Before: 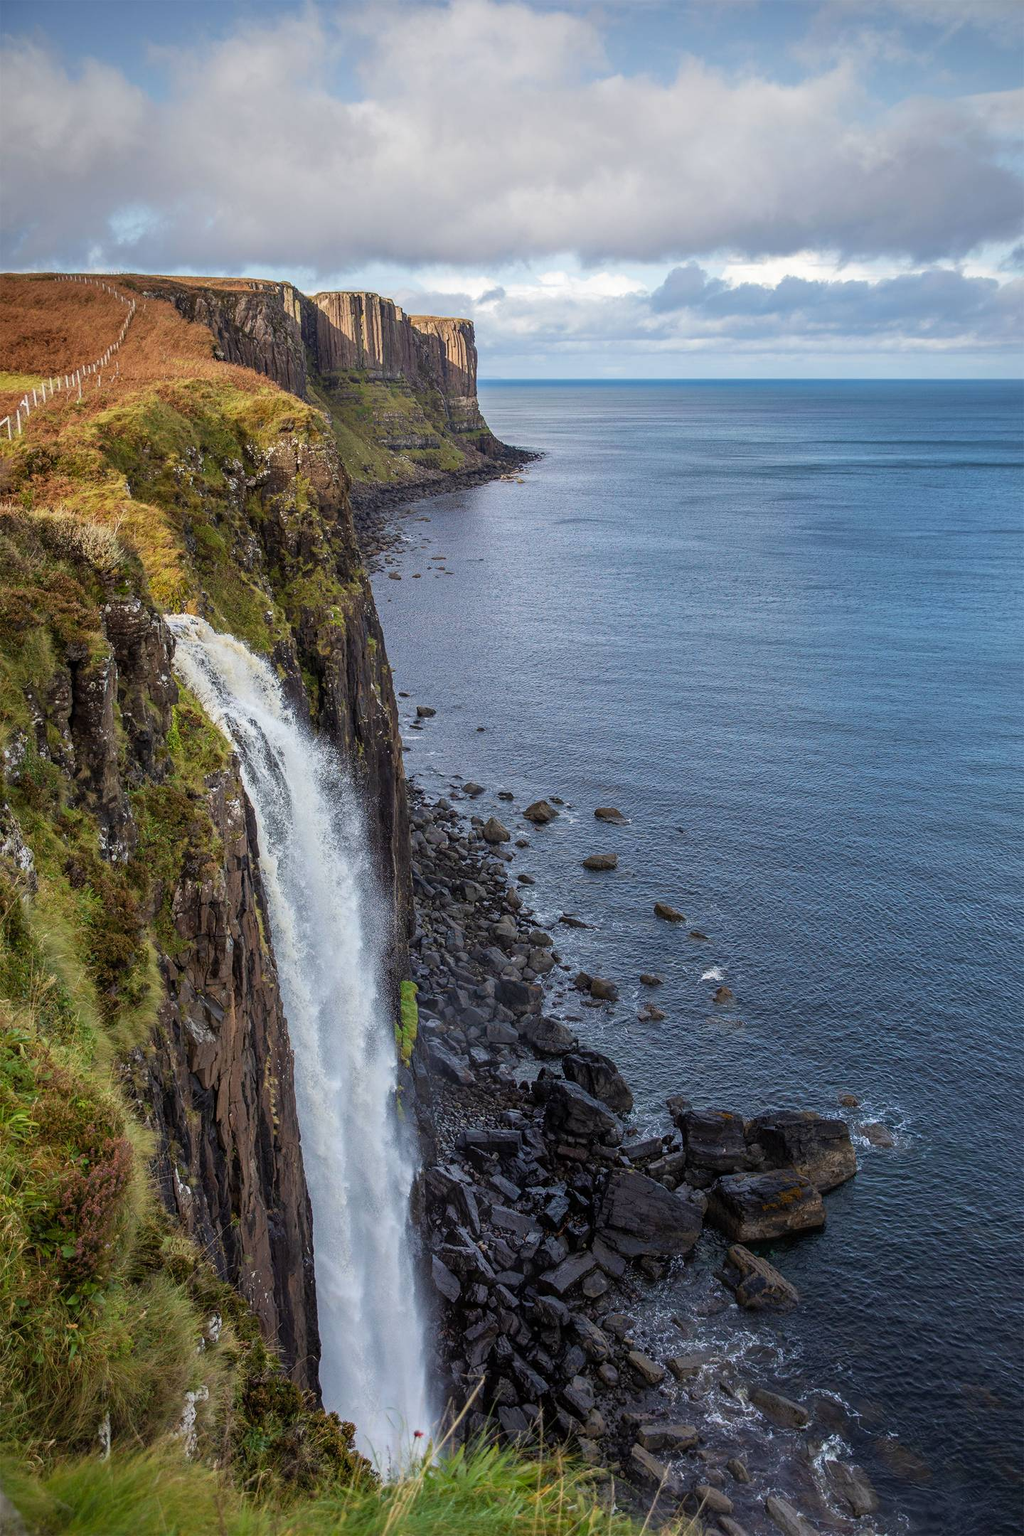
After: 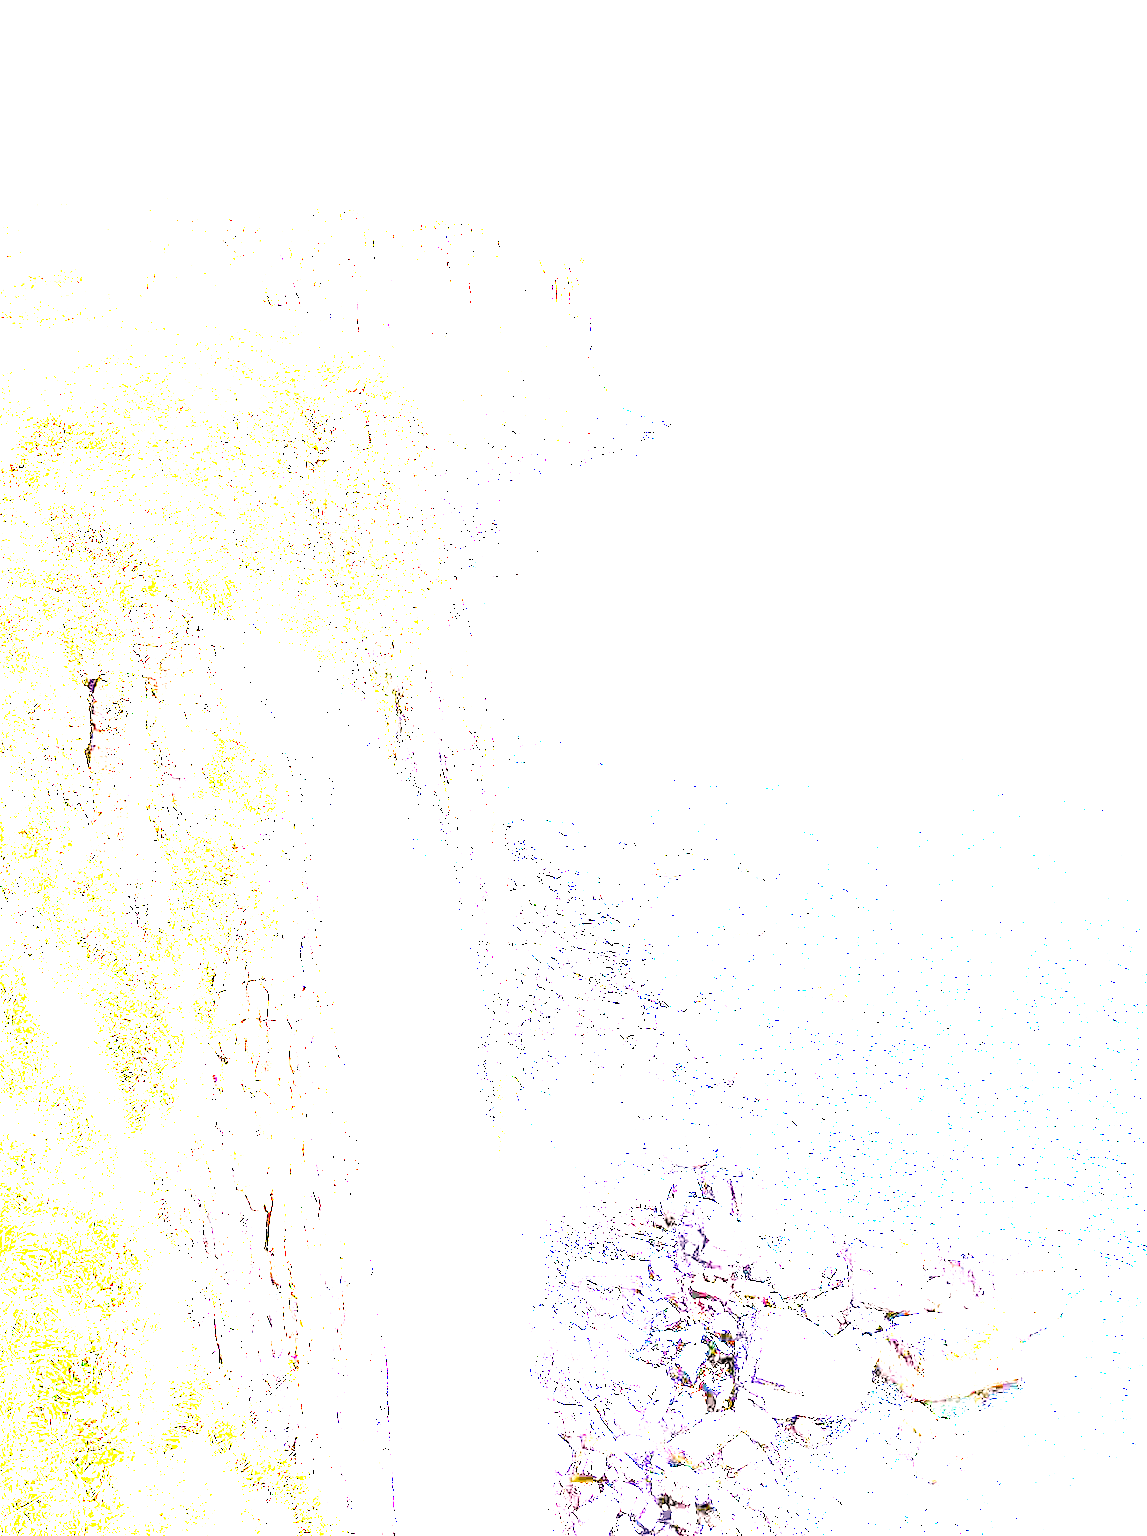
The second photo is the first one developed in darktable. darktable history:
exposure: exposure 8 EV, compensate highlight preservation false
crop: top 7.49%, right 9.717%, bottom 11.943%
color correction: highlights a* 14.52, highlights b* 4.84
tone equalizer: -8 EV -1.08 EV, -7 EV -1.01 EV, -6 EV -0.867 EV, -5 EV -0.578 EV, -3 EV 0.578 EV, -2 EV 0.867 EV, -1 EV 1.01 EV, +0 EV 1.08 EV, edges refinement/feathering 500, mask exposure compensation -1.57 EV, preserve details no
